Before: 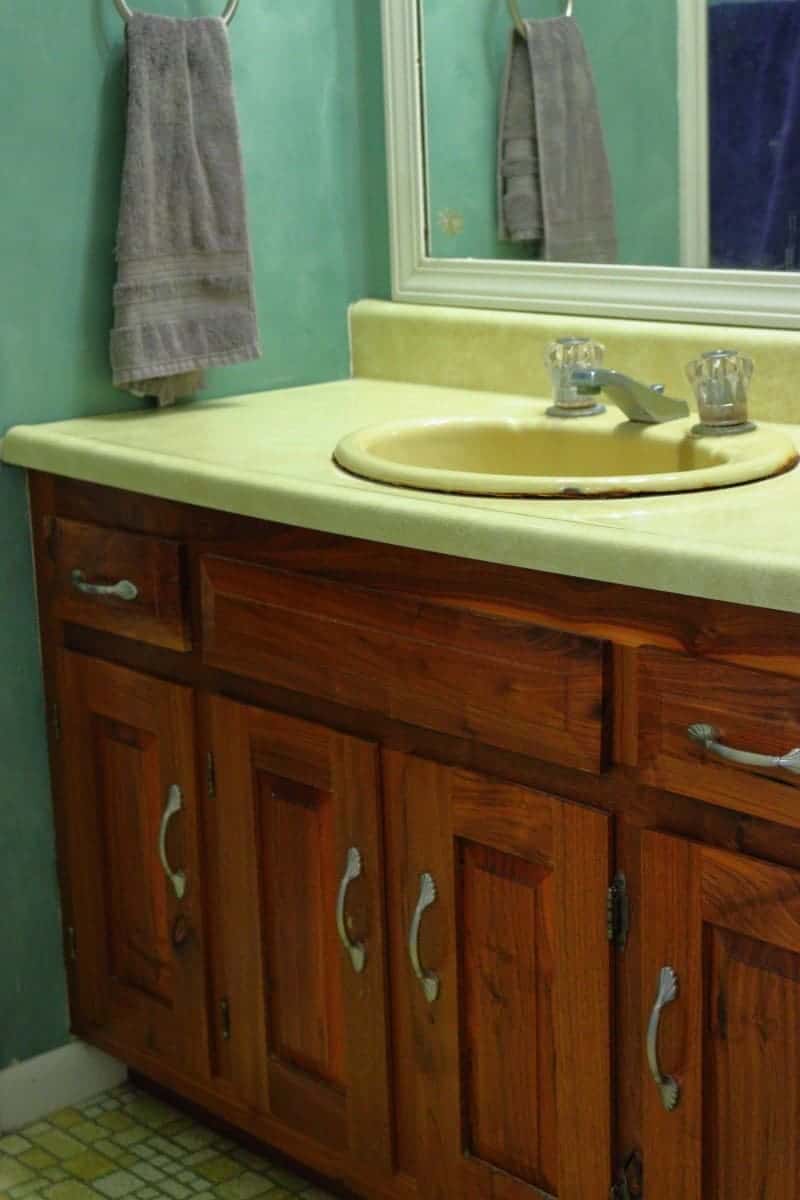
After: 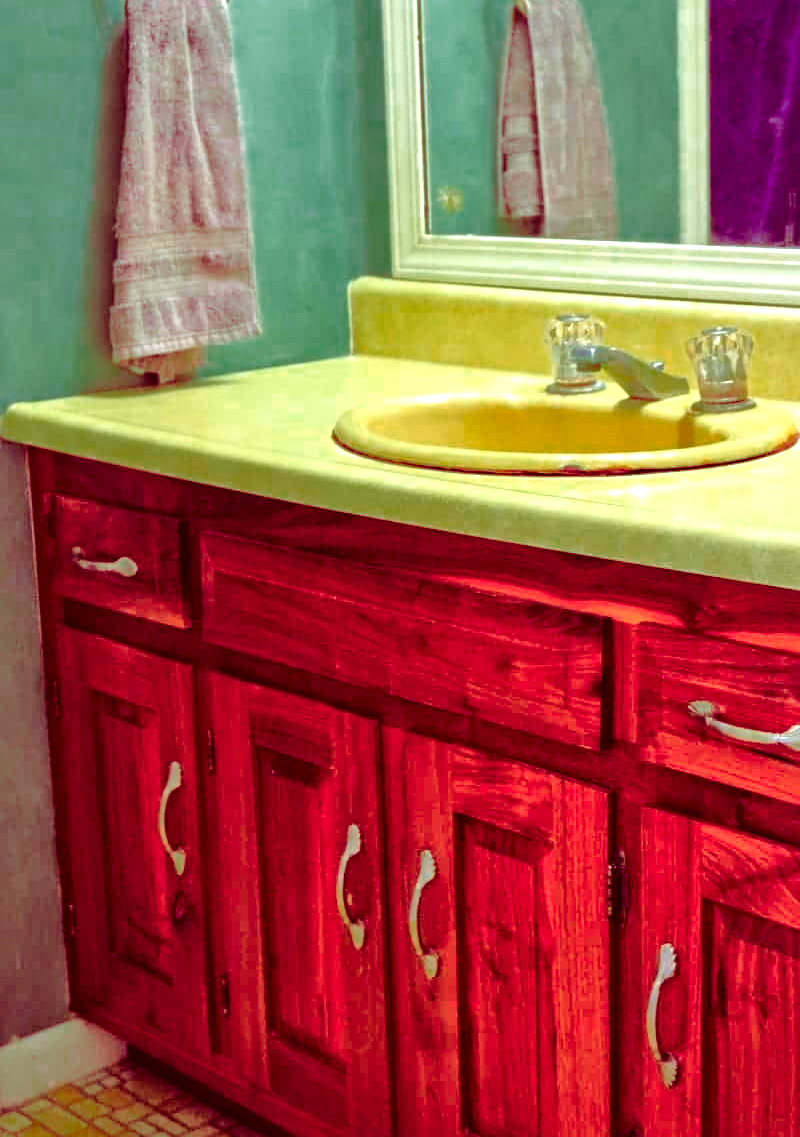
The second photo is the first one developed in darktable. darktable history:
exposure: exposure 1.093 EV, compensate exposure bias true, compensate highlight preservation false
crop and rotate: top 1.983%, bottom 3.227%
local contrast: mode bilateral grid, contrast 20, coarseness 21, detail 150%, midtone range 0.2
color balance rgb: shadows lift › luminance -19.148%, shadows lift › chroma 35.254%, power › hue 206.01°, perceptual saturation grading › global saturation 0.674%, perceptual brilliance grading › highlights 5.896%, perceptual brilliance grading › mid-tones 17.578%, perceptual brilliance grading › shadows -5.384%
color zones: curves: ch0 [(0, 0.553) (0.123, 0.58) (0.23, 0.419) (0.468, 0.155) (0.605, 0.132) (0.723, 0.063) (0.833, 0.172) (0.921, 0.468)]; ch1 [(0.025, 0.645) (0.229, 0.584) (0.326, 0.551) (0.537, 0.446) (0.599, 0.911) (0.708, 1) (0.805, 0.944)]; ch2 [(0.086, 0.468) (0.254, 0.464) (0.638, 0.564) (0.702, 0.592) (0.768, 0.564)]
